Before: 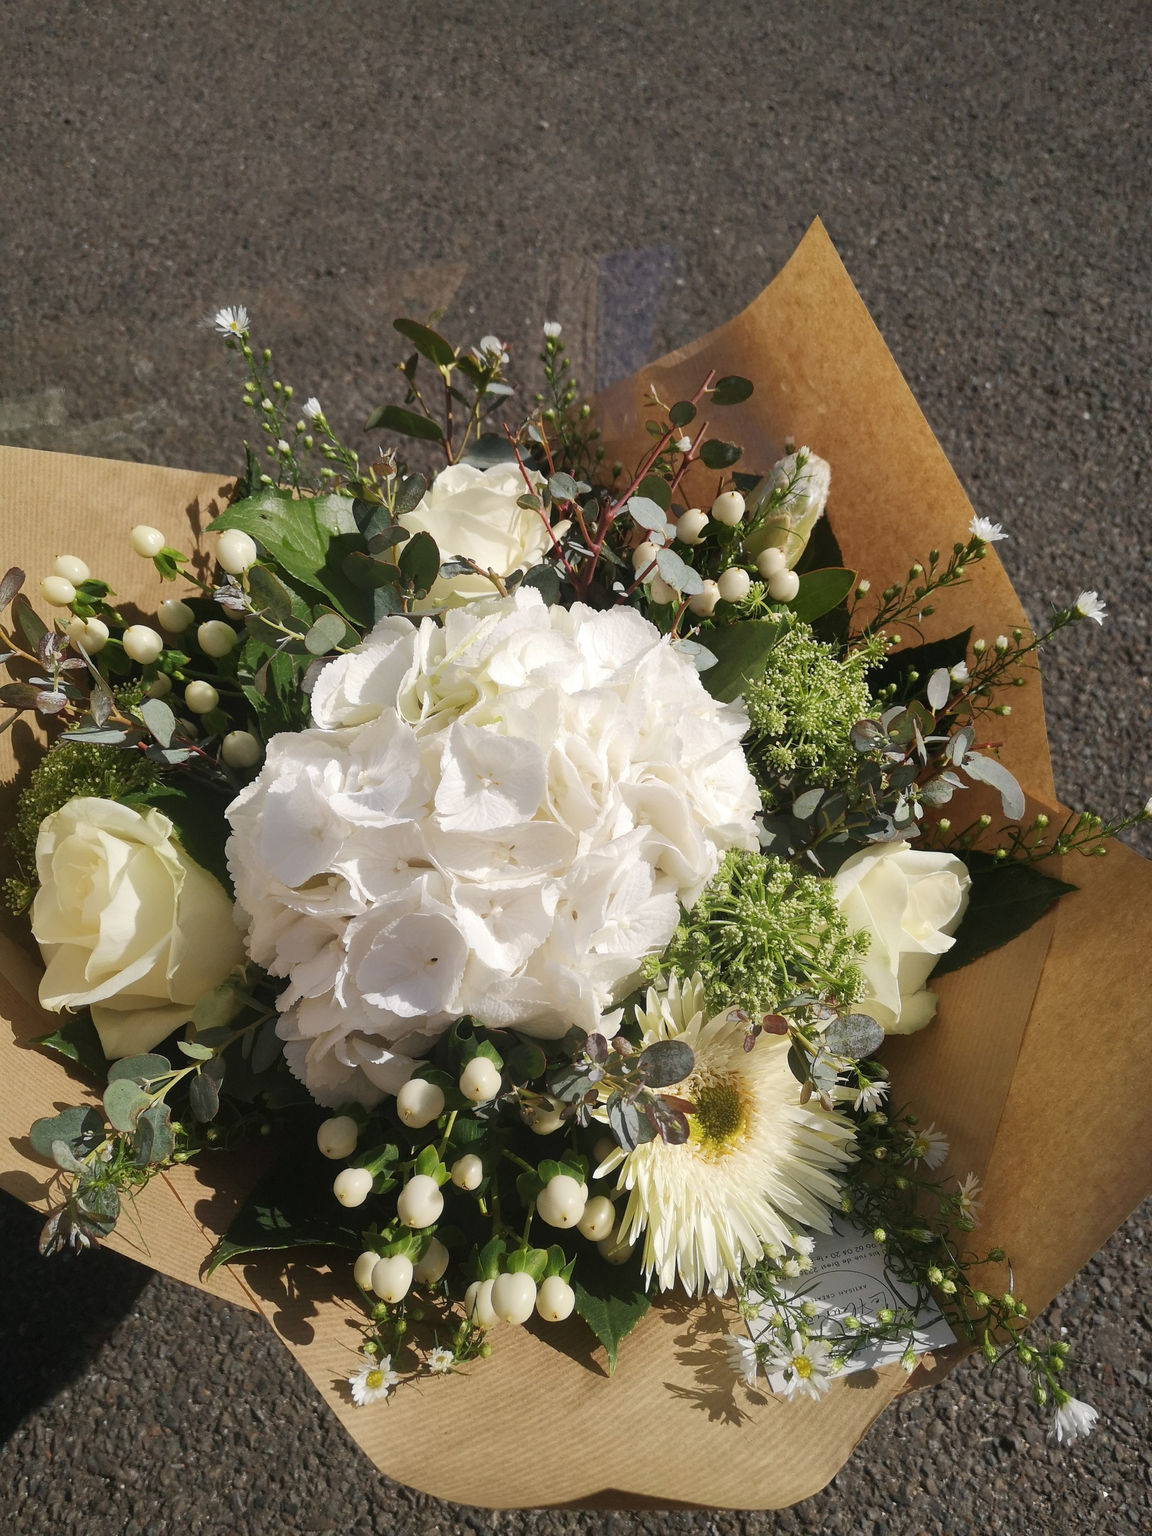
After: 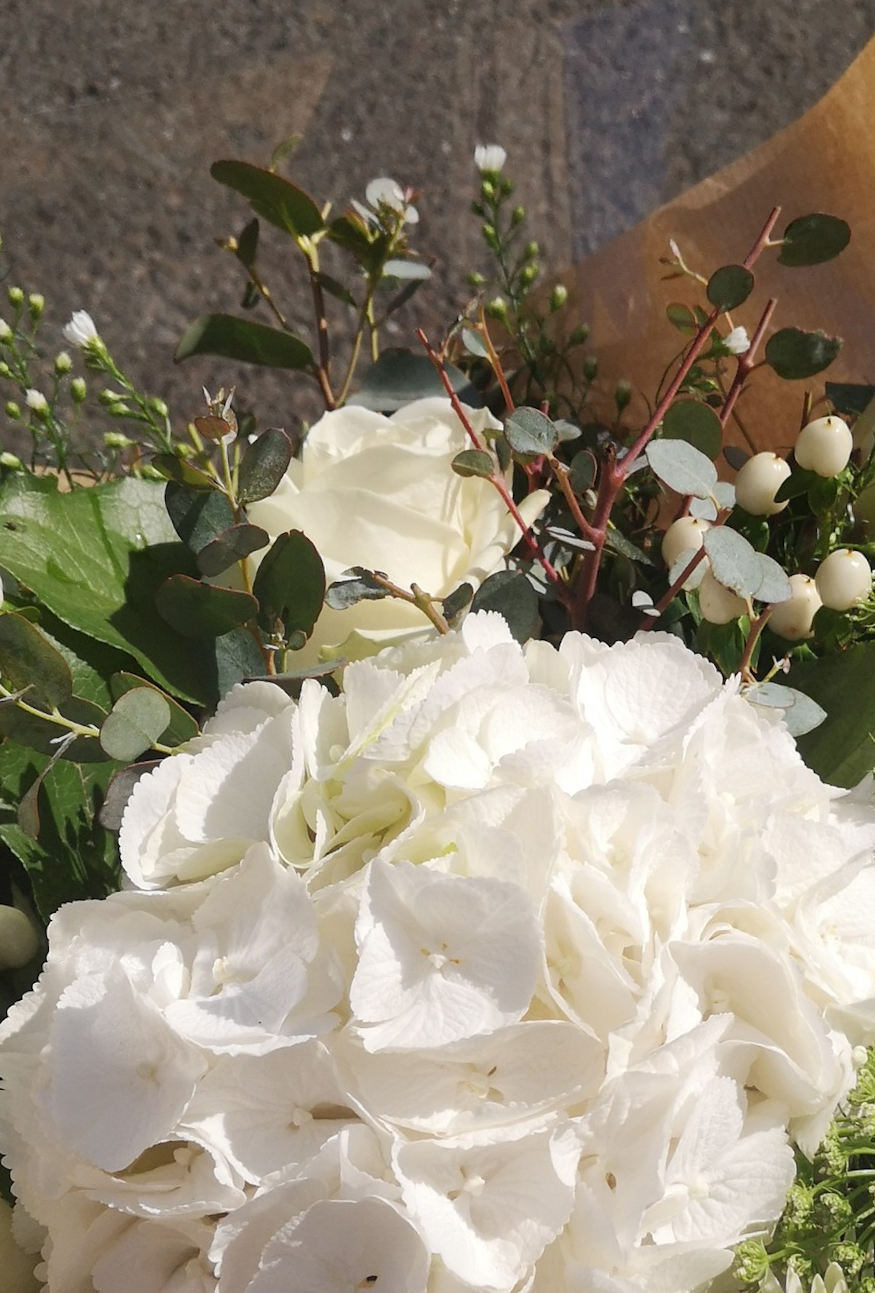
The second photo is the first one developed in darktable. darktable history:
crop: left 20.248%, top 10.86%, right 35.675%, bottom 34.321%
rotate and perspective: rotation -4.57°, crop left 0.054, crop right 0.944, crop top 0.087, crop bottom 0.914
